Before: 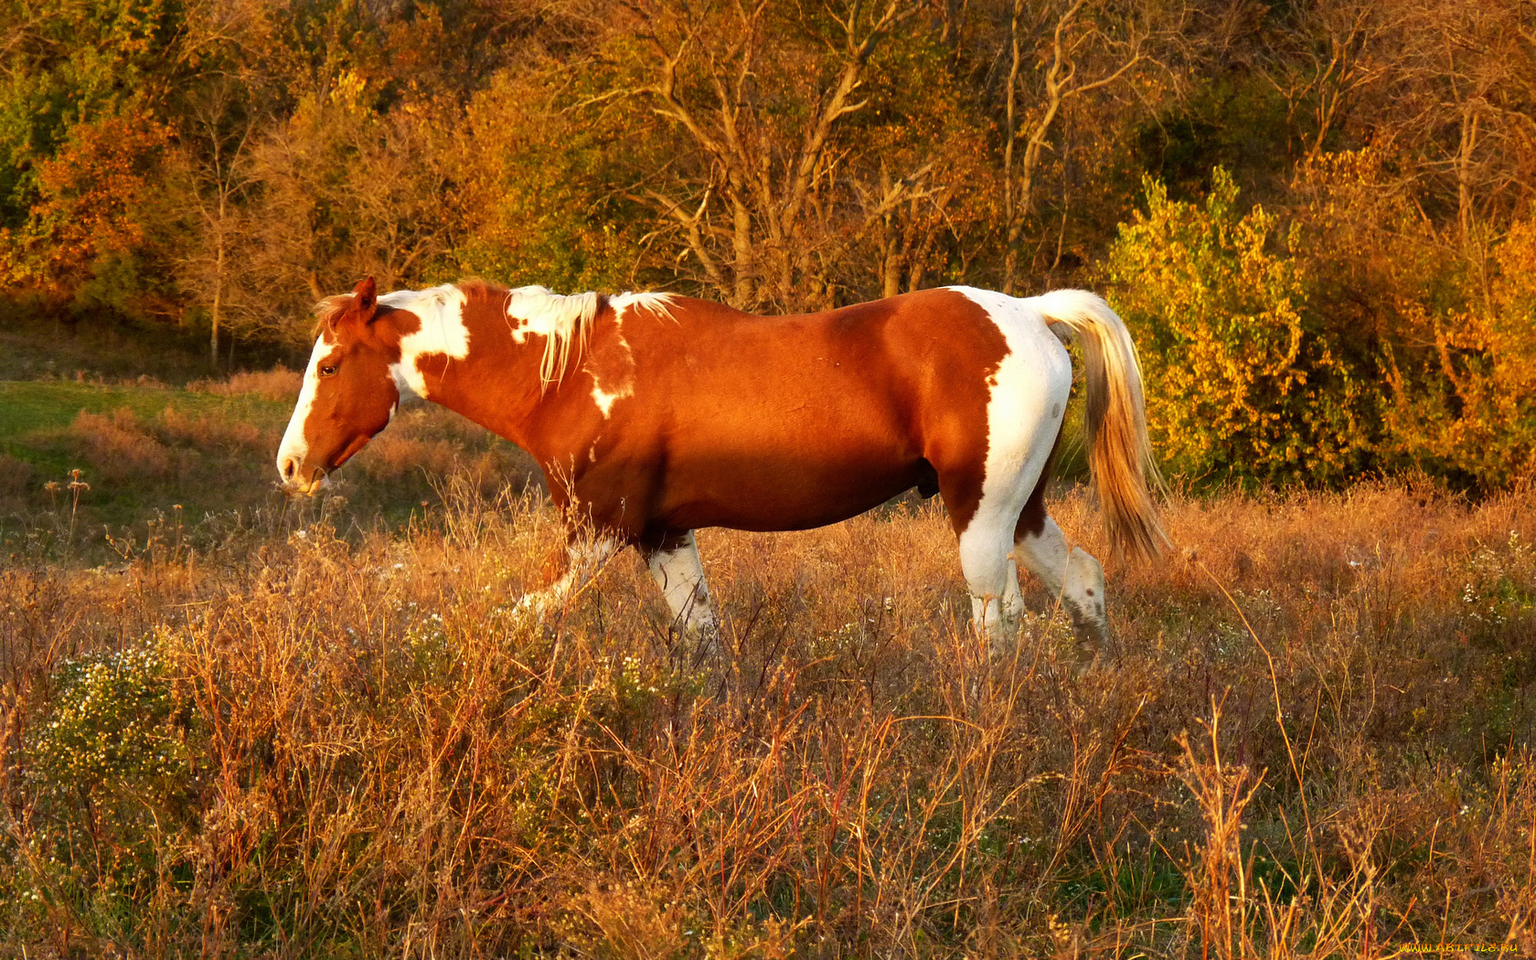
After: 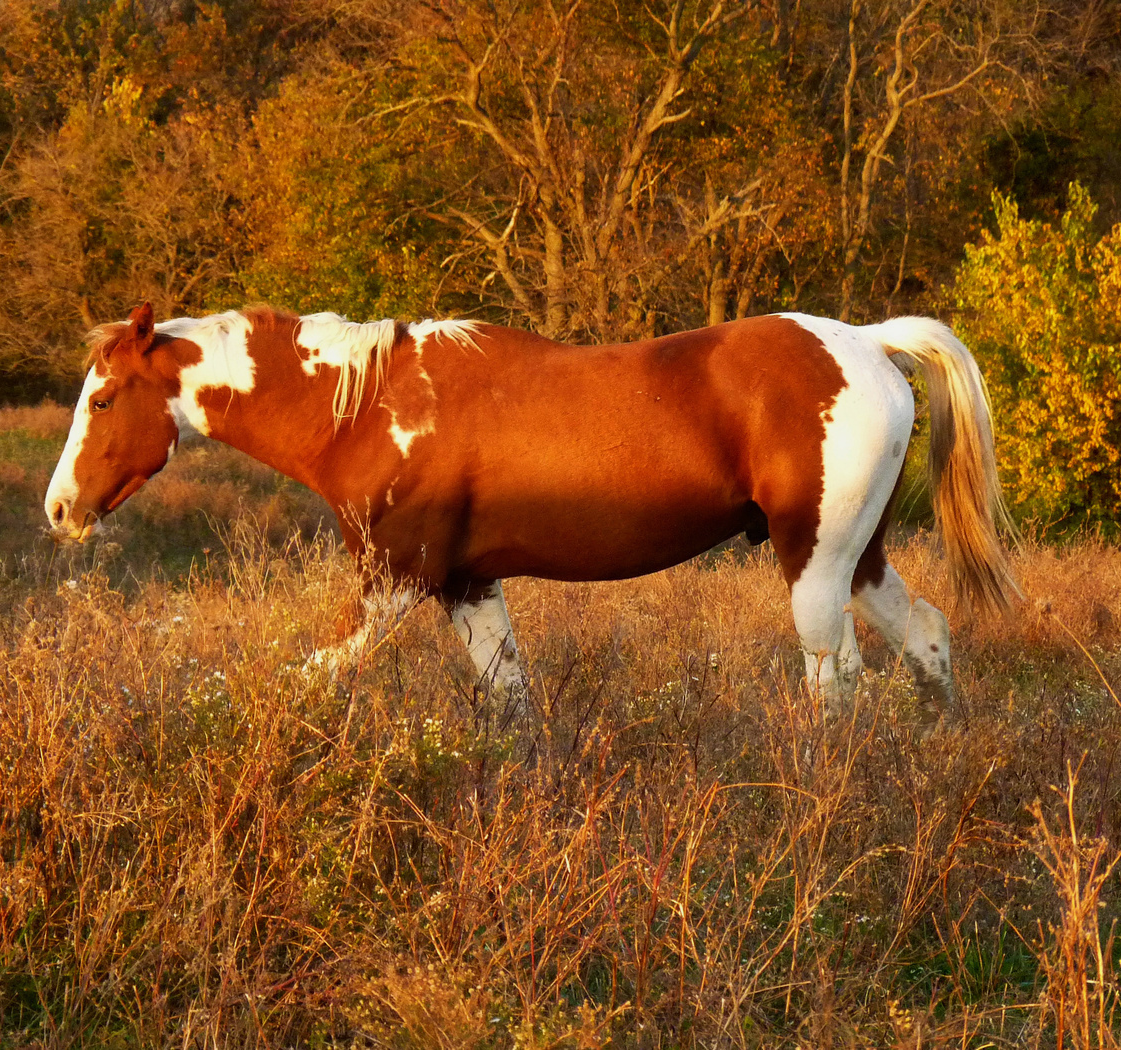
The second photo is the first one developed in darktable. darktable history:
exposure: exposure -0.157 EV, compensate exposure bias true, compensate highlight preservation false
crop: left 15.369%, right 17.886%
